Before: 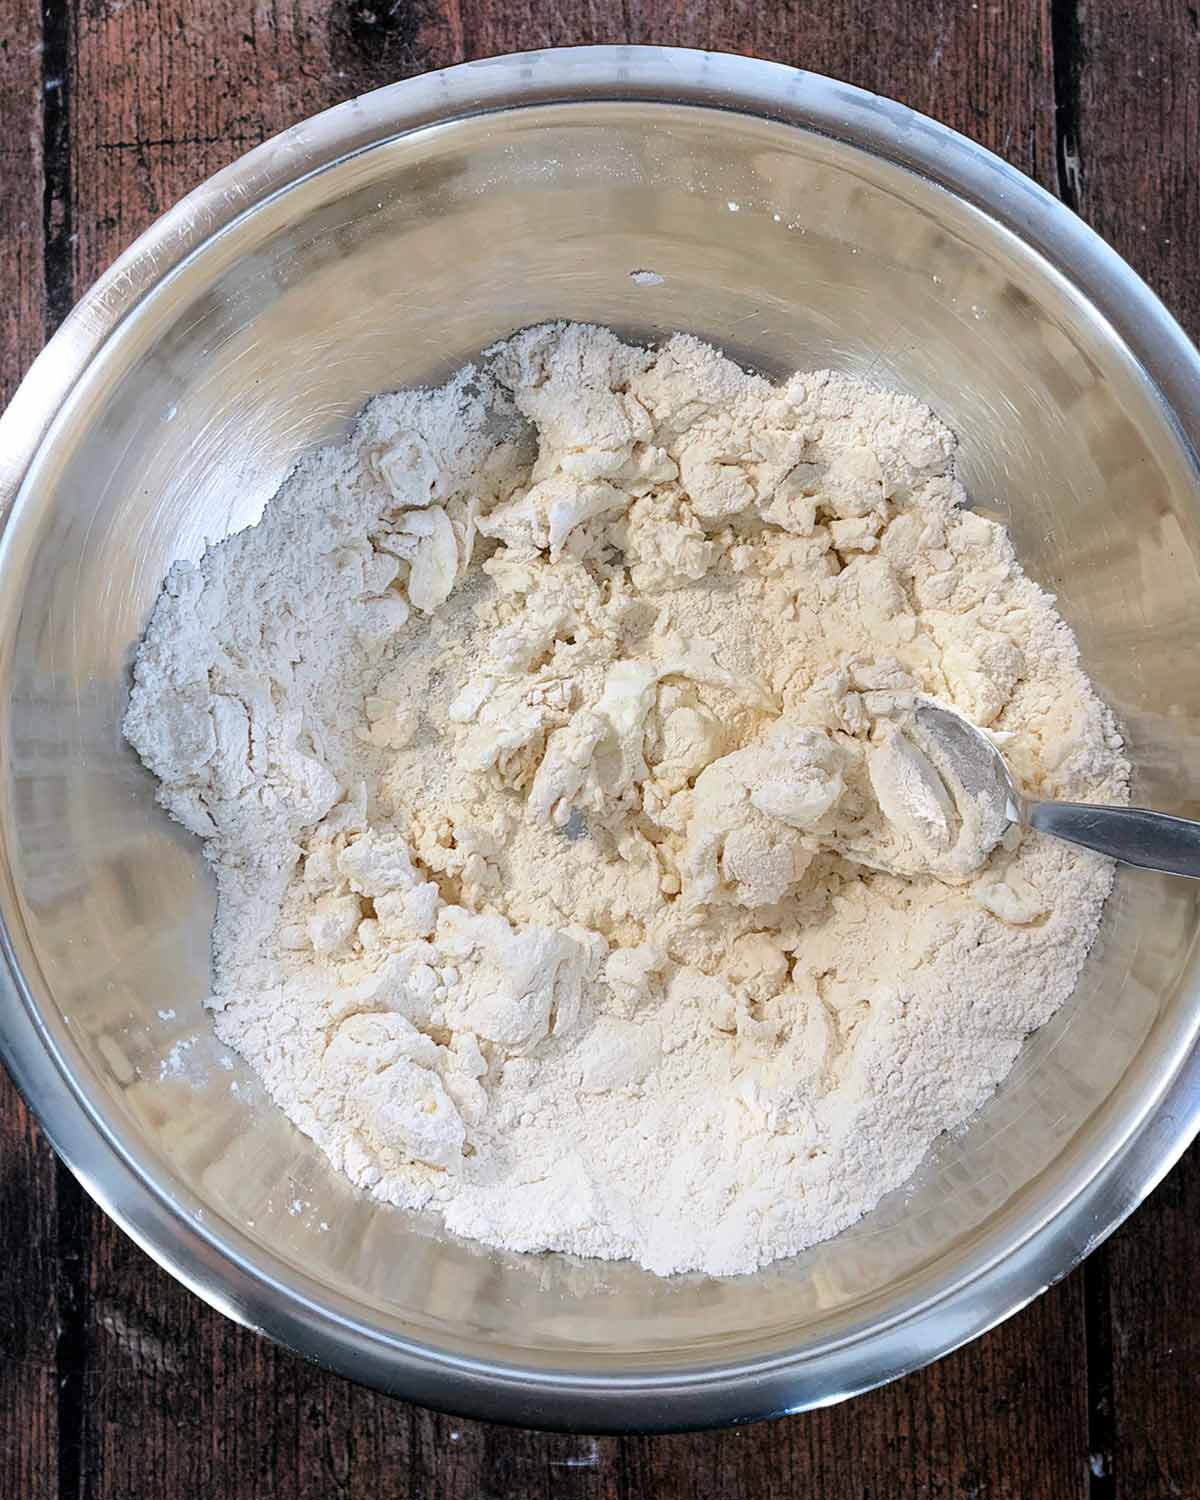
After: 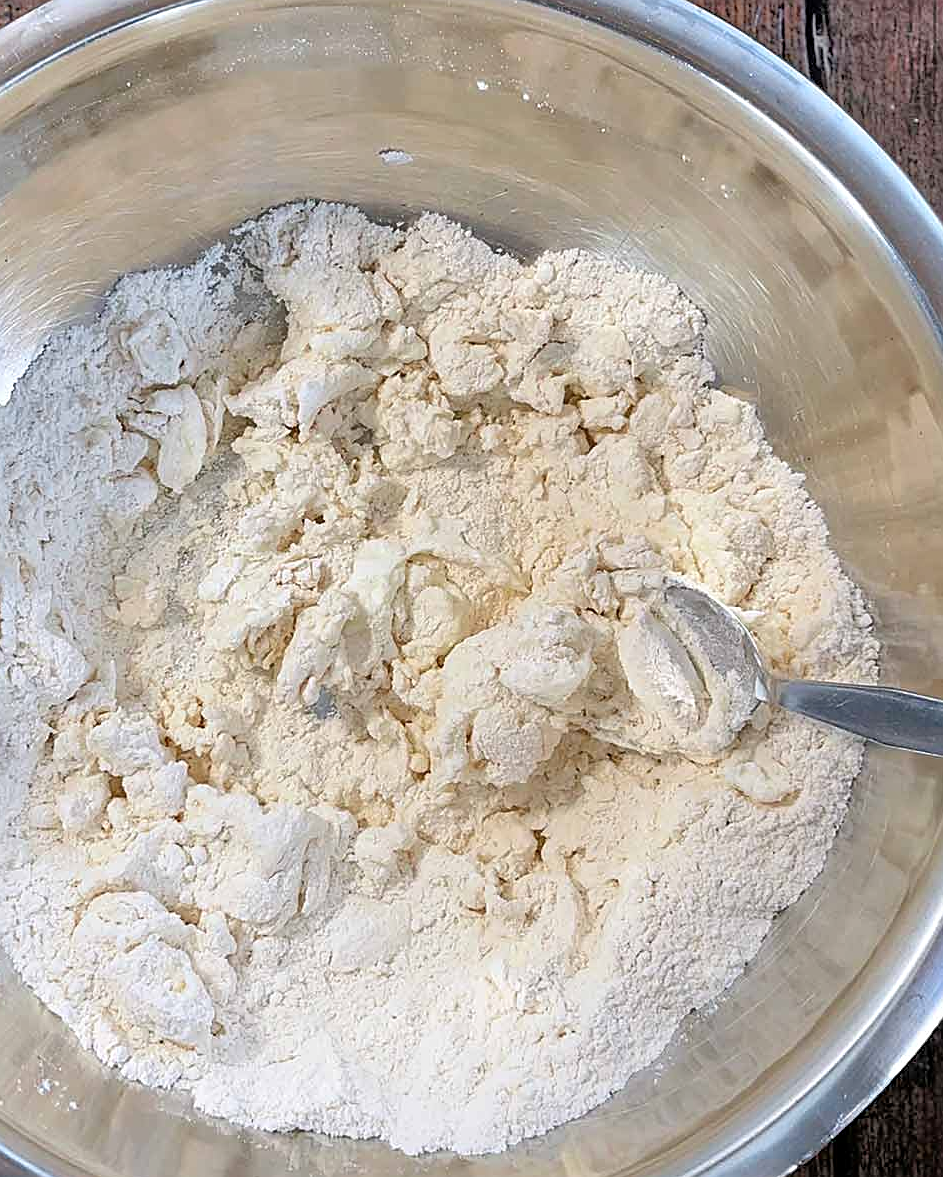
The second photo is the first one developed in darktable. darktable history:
tone equalizer: -7 EV 0.148 EV, -6 EV 0.613 EV, -5 EV 1.17 EV, -4 EV 1.31 EV, -3 EV 1.17 EV, -2 EV 0.6 EV, -1 EV 0.157 EV
sharpen: on, module defaults
crop and rotate: left 20.97%, top 8.092%, right 0.402%, bottom 13.422%
